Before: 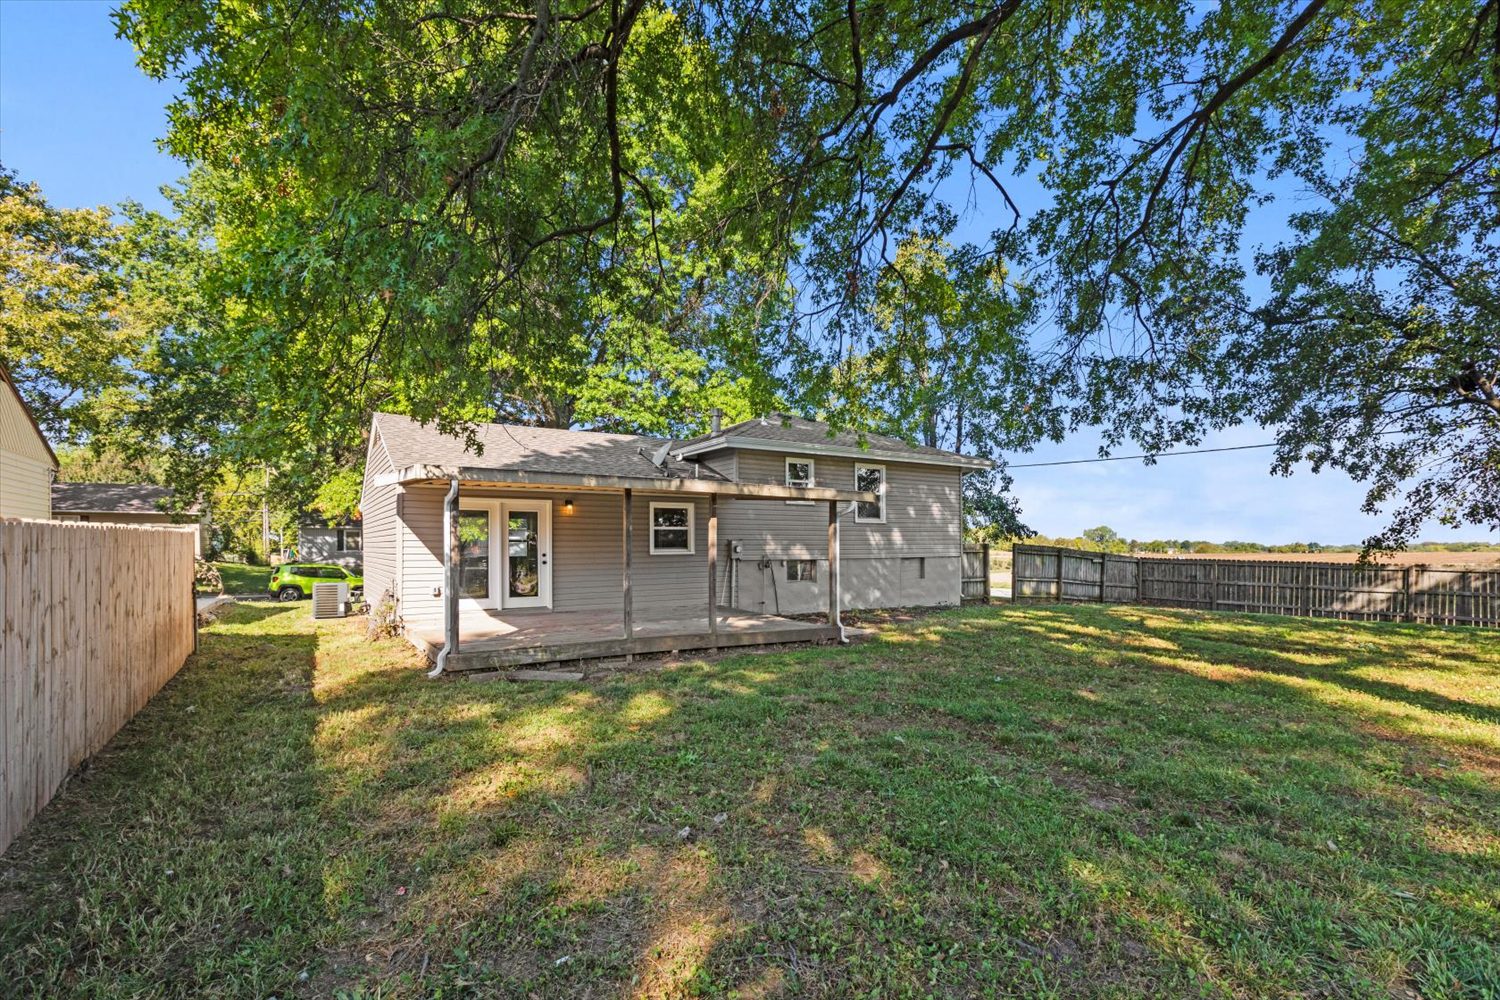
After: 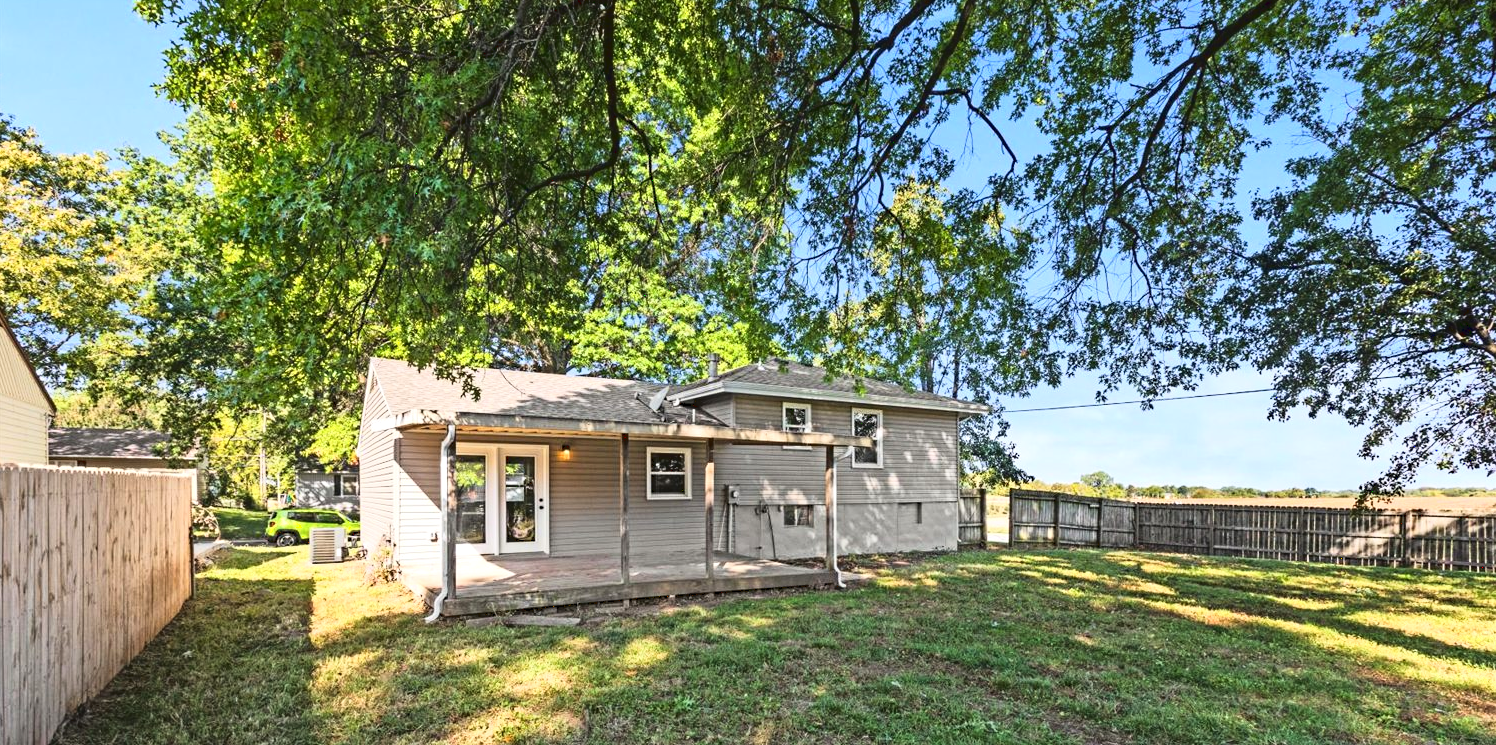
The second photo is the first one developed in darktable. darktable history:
crop: left 0.21%, top 5.534%, bottom 19.889%
tone equalizer: -8 EV -0.425 EV, -7 EV -0.373 EV, -6 EV -0.36 EV, -5 EV -0.194 EV, -3 EV 0.215 EV, -2 EV 0.311 EV, -1 EV 0.383 EV, +0 EV 0.393 EV
tone curve: curves: ch0 [(0, 0.047) (0.15, 0.127) (0.46, 0.466) (0.751, 0.788) (1, 0.961)]; ch1 [(0, 0) (0.43, 0.408) (0.476, 0.469) (0.505, 0.501) (0.553, 0.557) (0.592, 0.58) (0.631, 0.625) (1, 1)]; ch2 [(0, 0) (0.505, 0.495) (0.55, 0.557) (0.583, 0.573) (1, 1)]
shadows and highlights: shadows 1.71, highlights 39.57
sharpen: radius 5.362, amount 0.314, threshold 26.795
